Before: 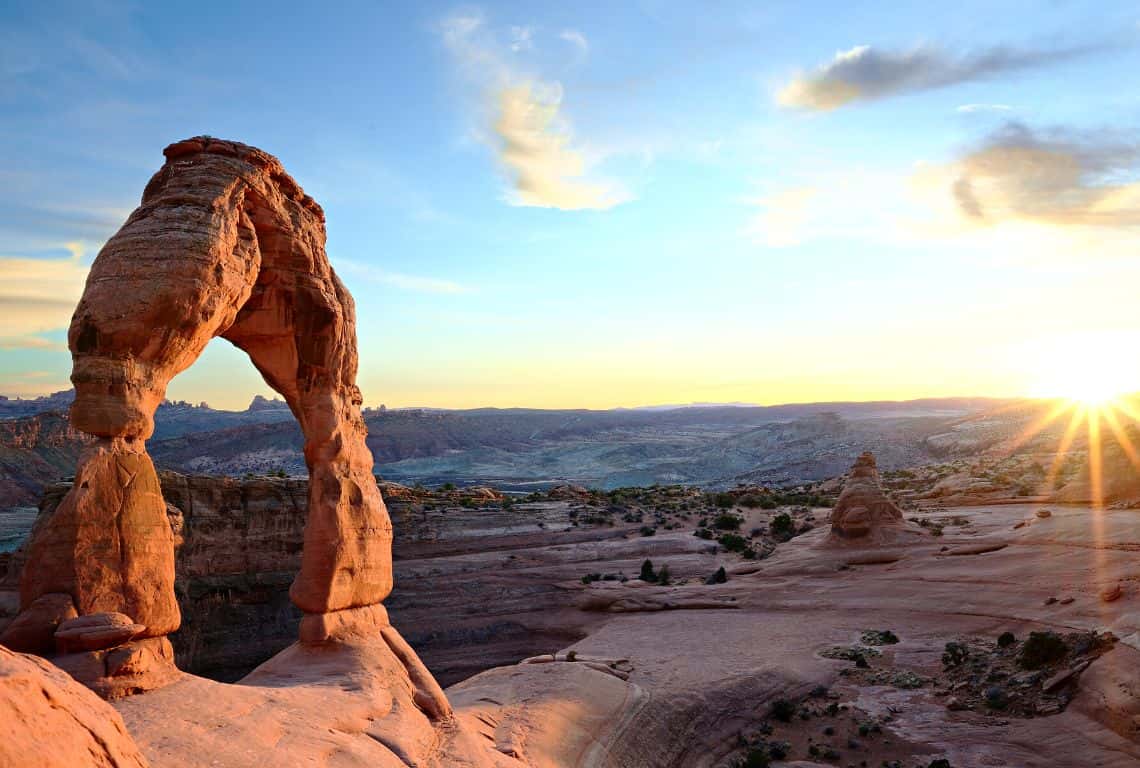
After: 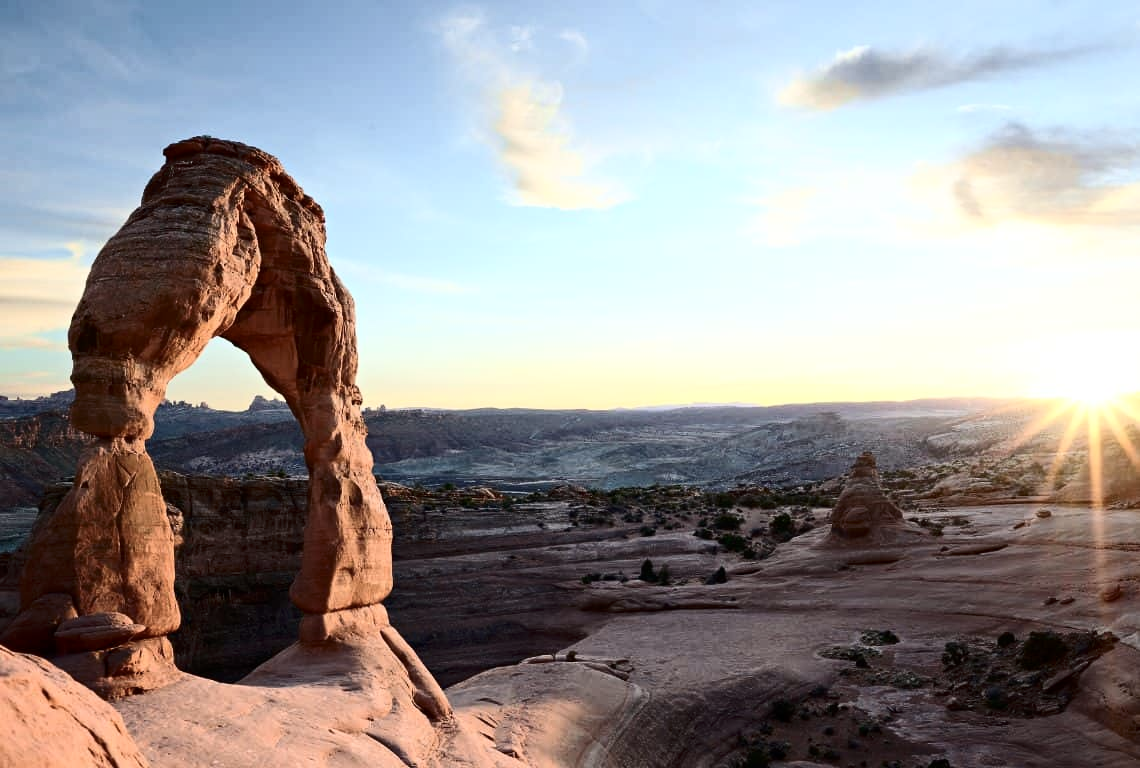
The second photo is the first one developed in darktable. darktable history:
contrast brightness saturation: contrast 0.252, saturation -0.317
